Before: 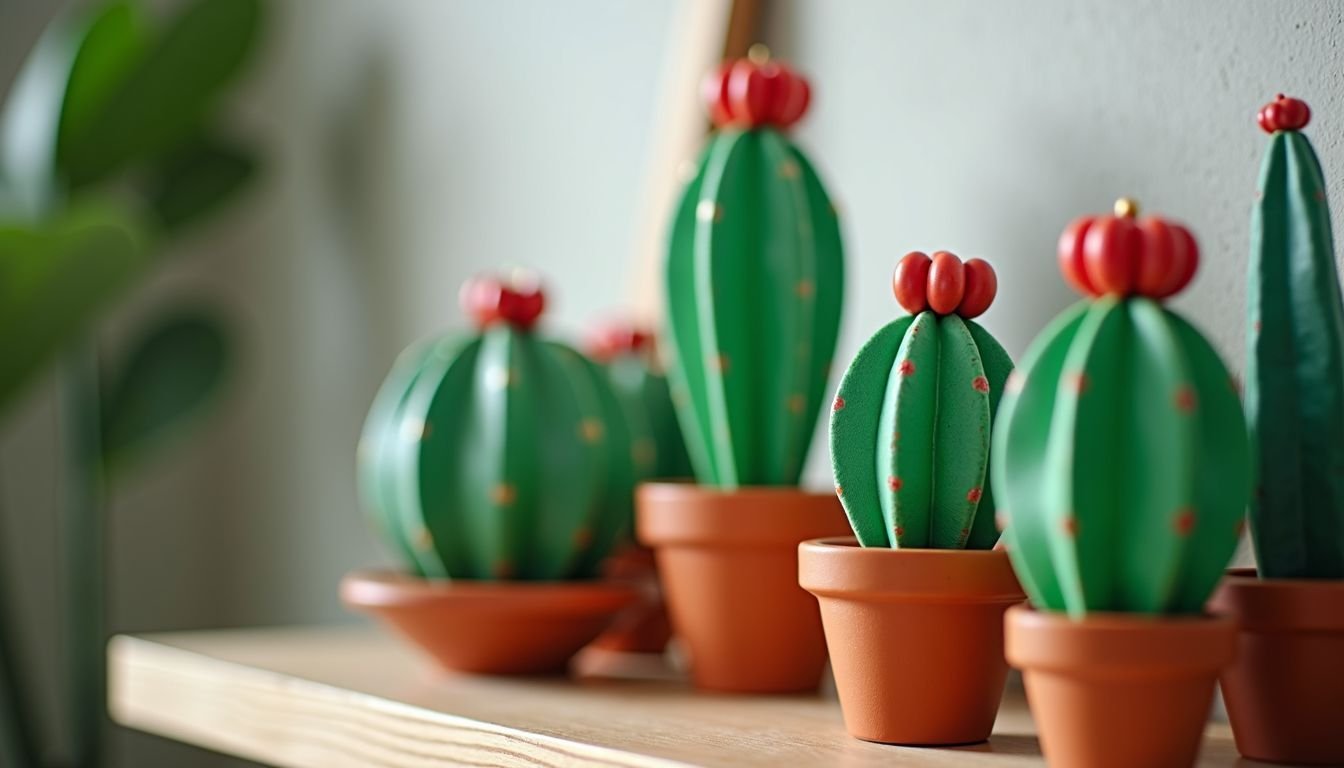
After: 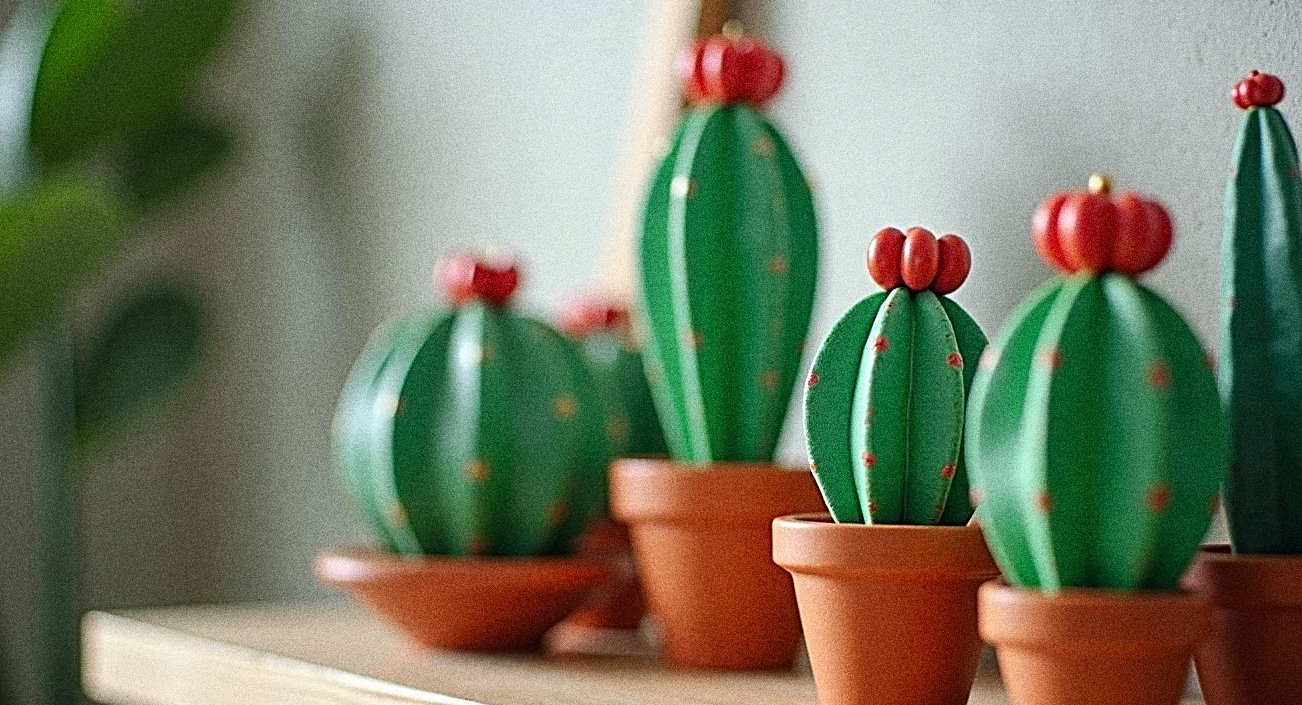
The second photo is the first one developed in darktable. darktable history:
grain: coarseness 14.49 ISO, strength 48.04%, mid-tones bias 35%
crop: left 1.964%, top 3.251%, right 1.122%, bottom 4.933%
sharpen: amount 0.75
